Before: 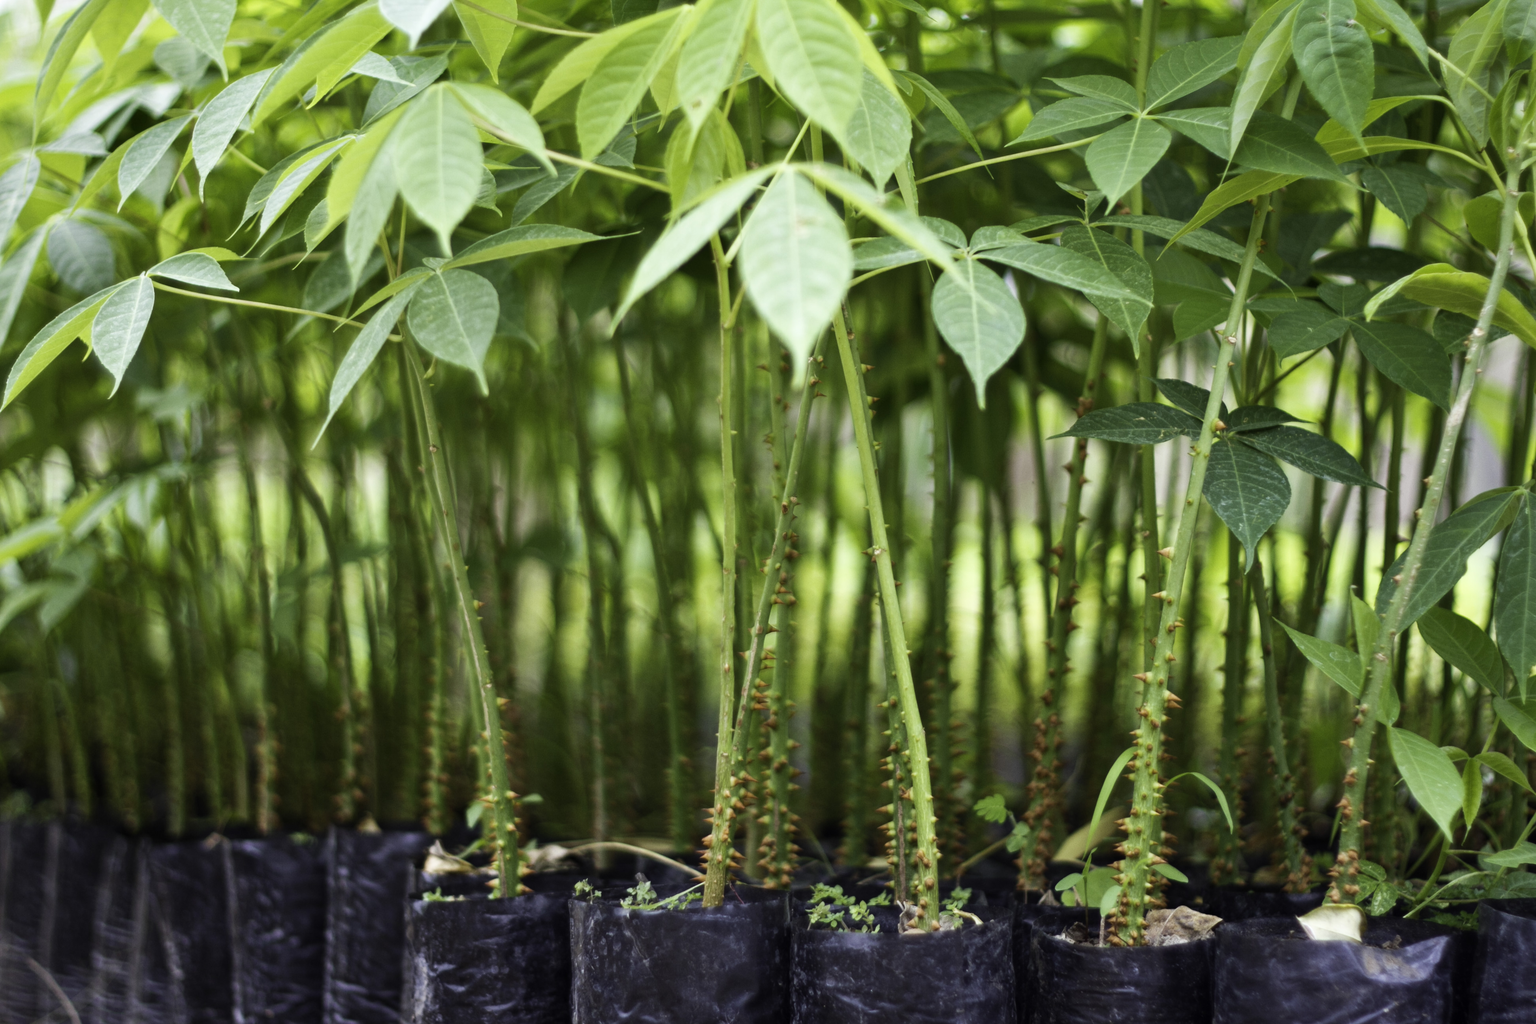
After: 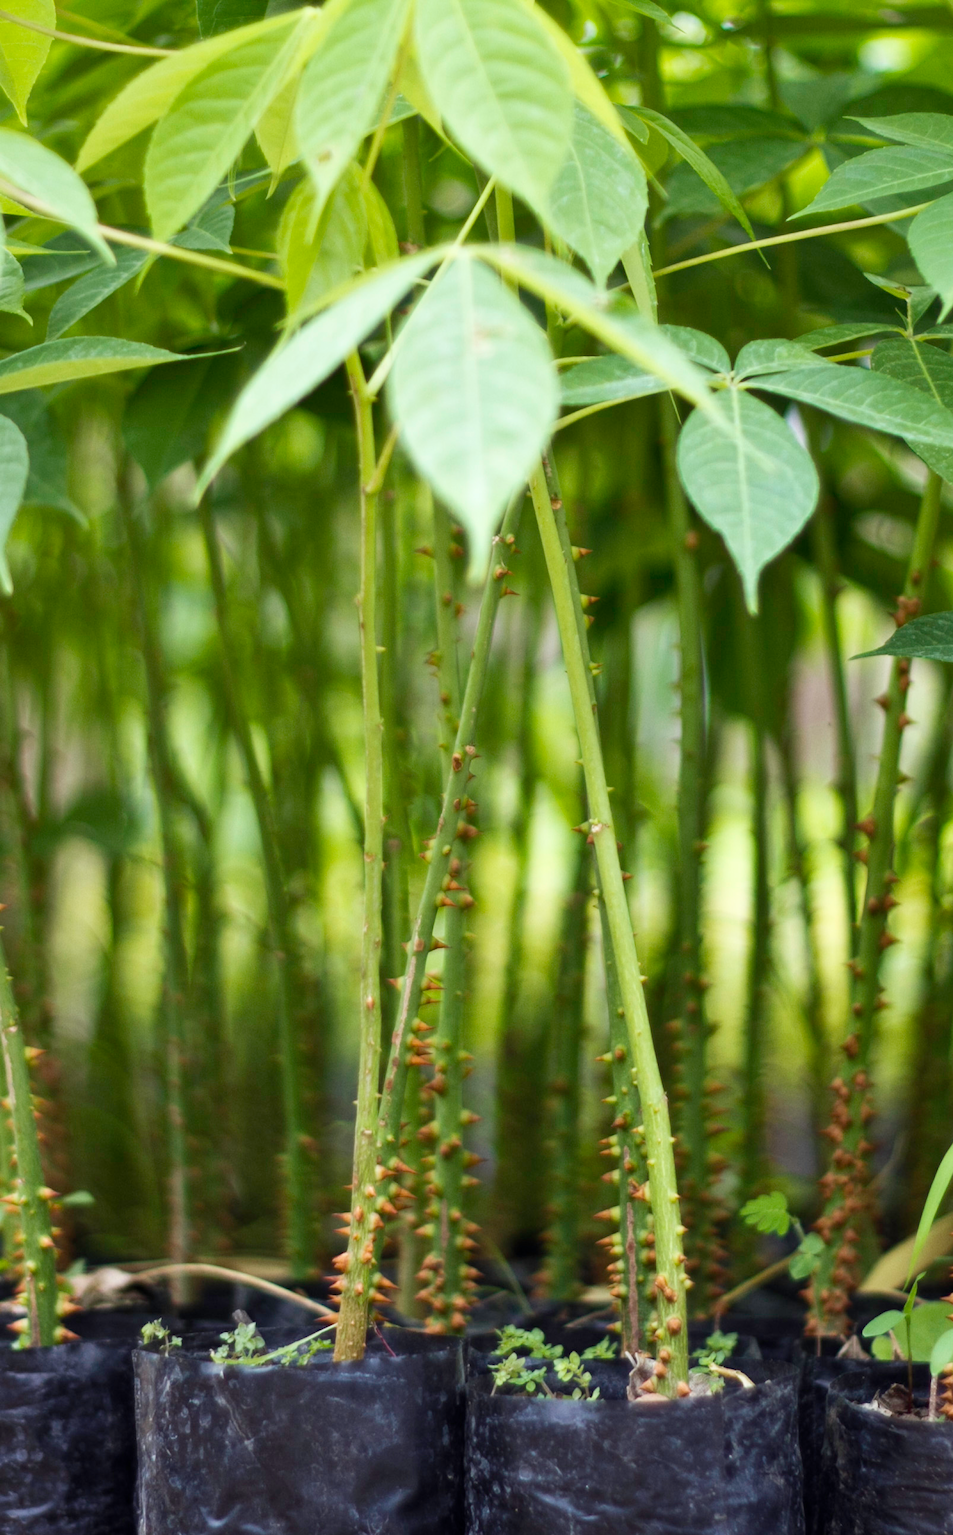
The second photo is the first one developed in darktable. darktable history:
crop: left 31.287%, right 27.315%
